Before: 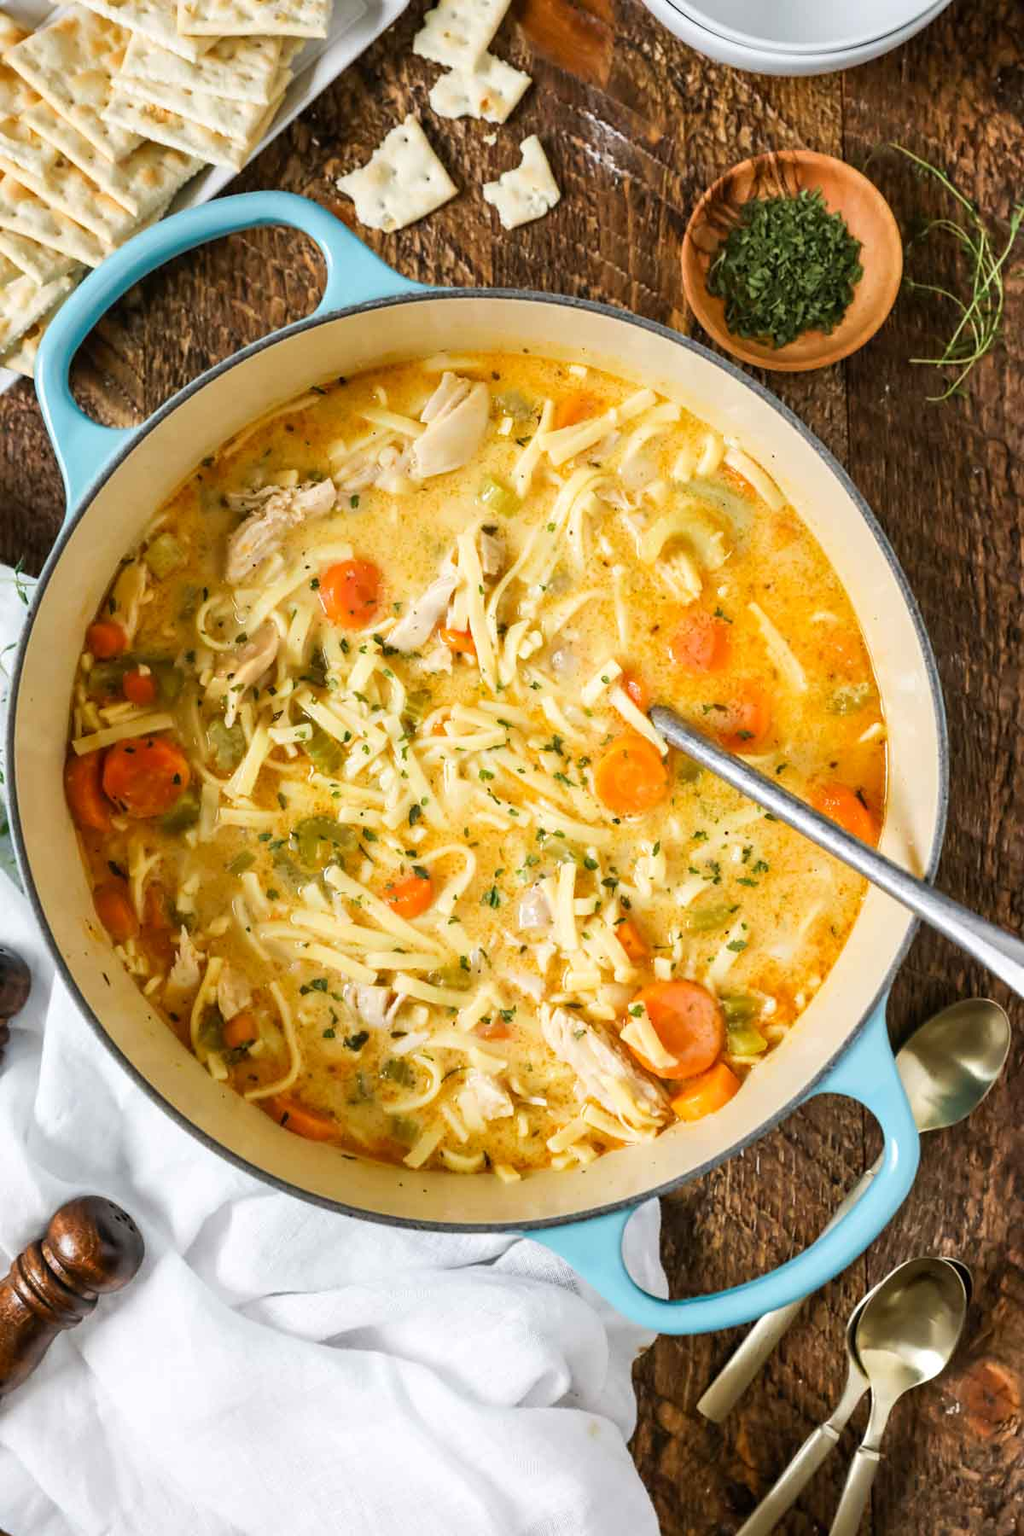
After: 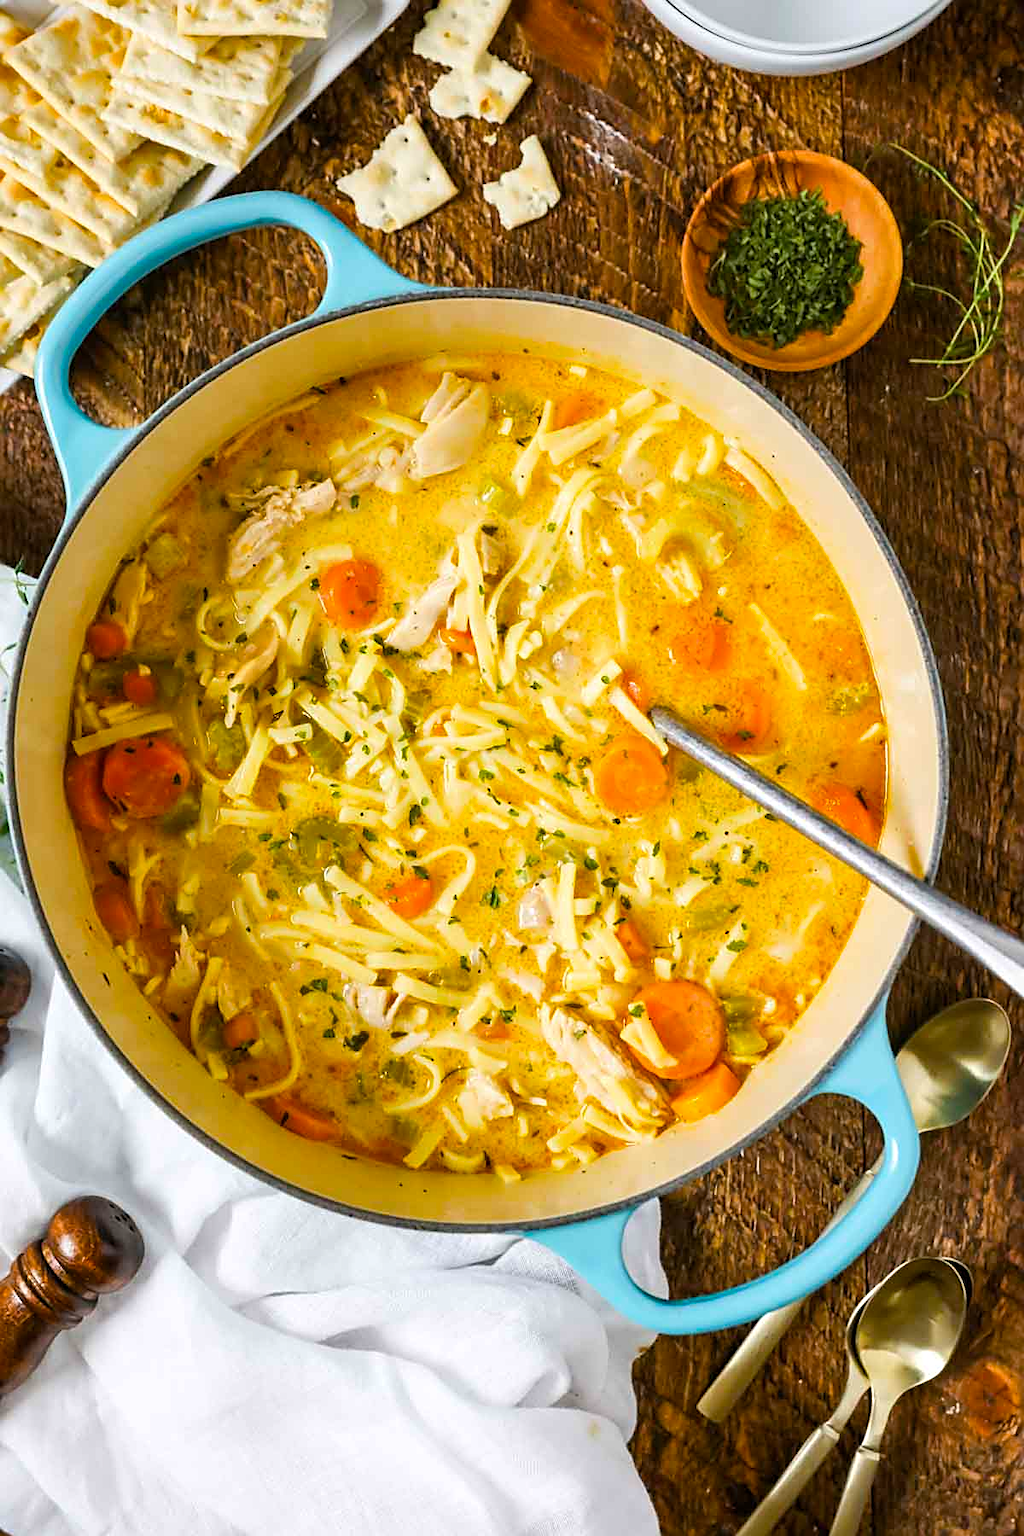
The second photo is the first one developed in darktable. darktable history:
color balance rgb: perceptual saturation grading › global saturation 30.44%, global vibrance 14.679%
sharpen: on, module defaults
